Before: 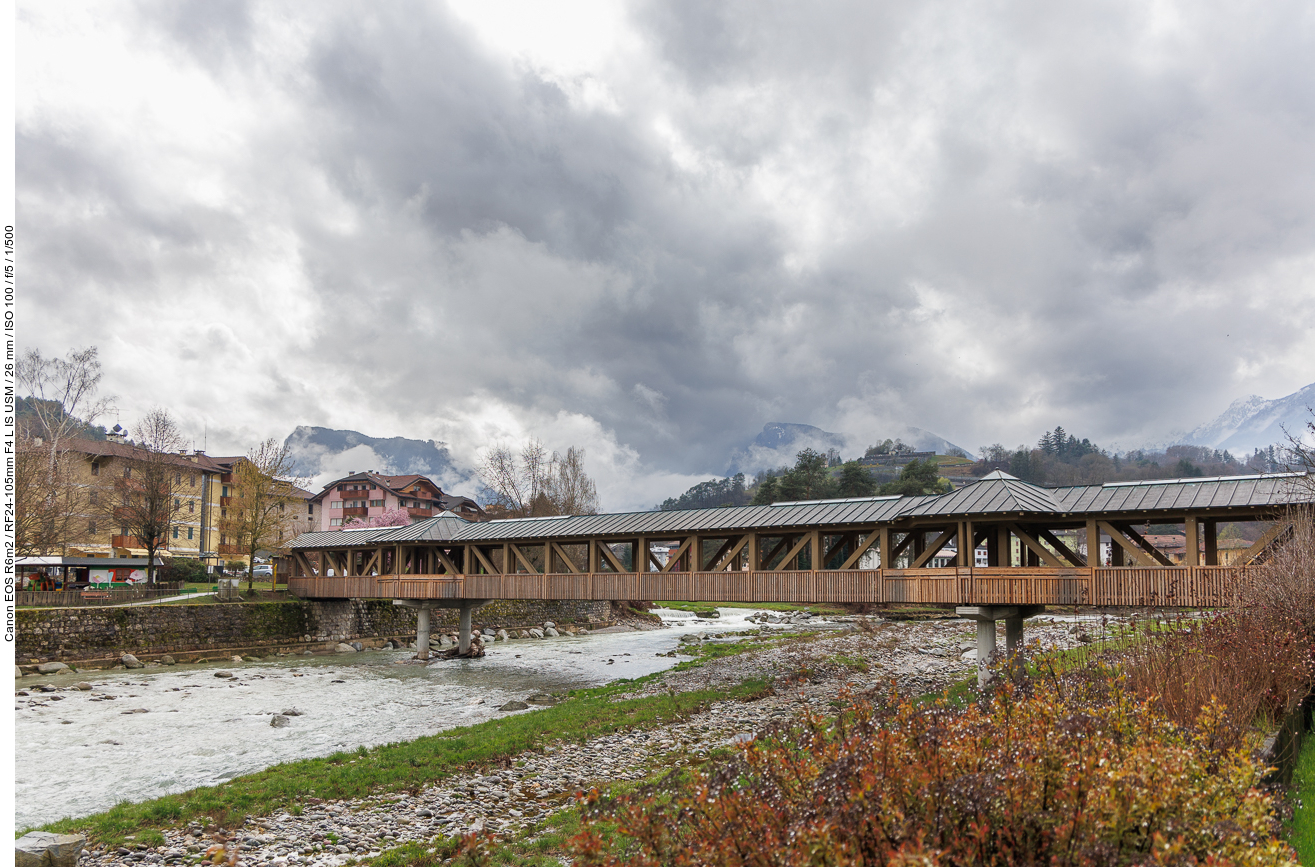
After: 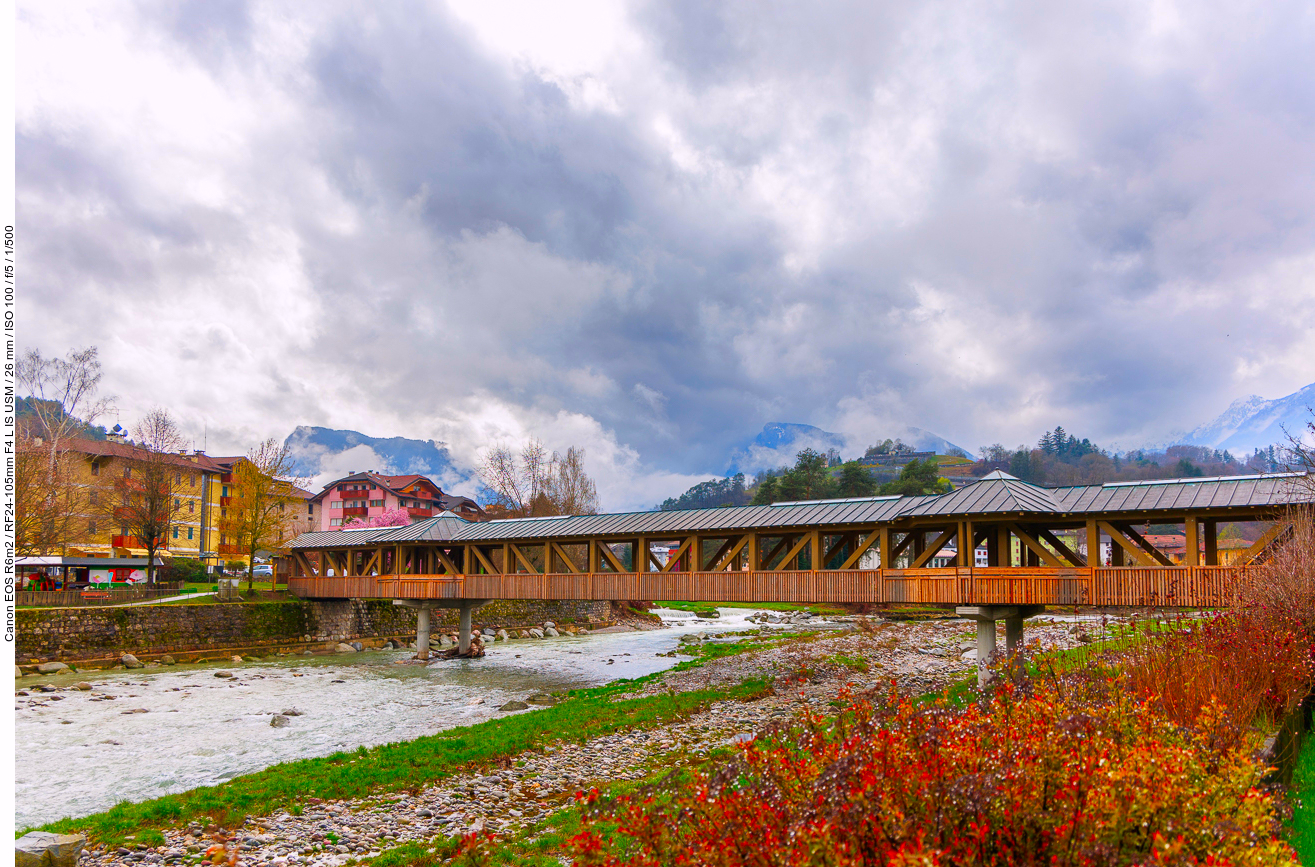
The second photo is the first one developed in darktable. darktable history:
color correction: highlights a* 1.69, highlights b* -1.83, saturation 2.43
